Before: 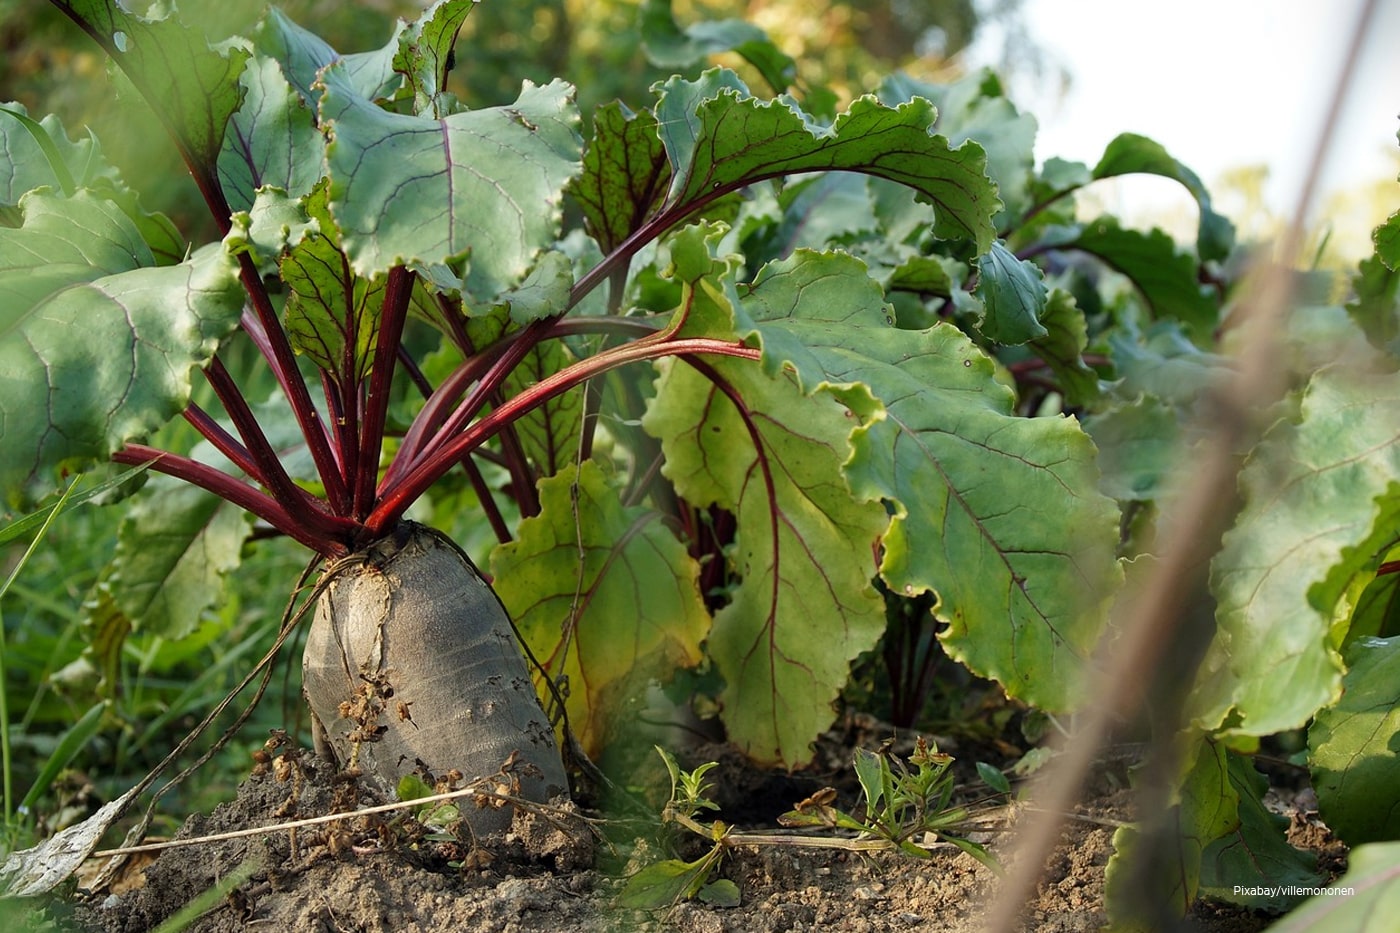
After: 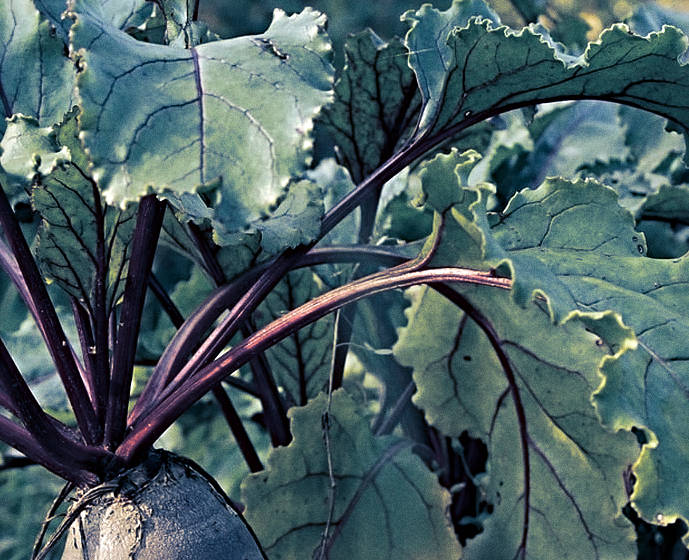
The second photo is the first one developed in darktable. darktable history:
white balance: red 1.004, blue 1.096
sharpen: radius 4.883
color correction: saturation 0.8
split-toning: shadows › hue 226.8°, shadows › saturation 0.84
haze removal: compatibility mode true, adaptive false
grain: coarseness 0.09 ISO
crop: left 17.835%, top 7.675%, right 32.881%, bottom 32.213%
tone curve: color space Lab, linked channels, preserve colors none
